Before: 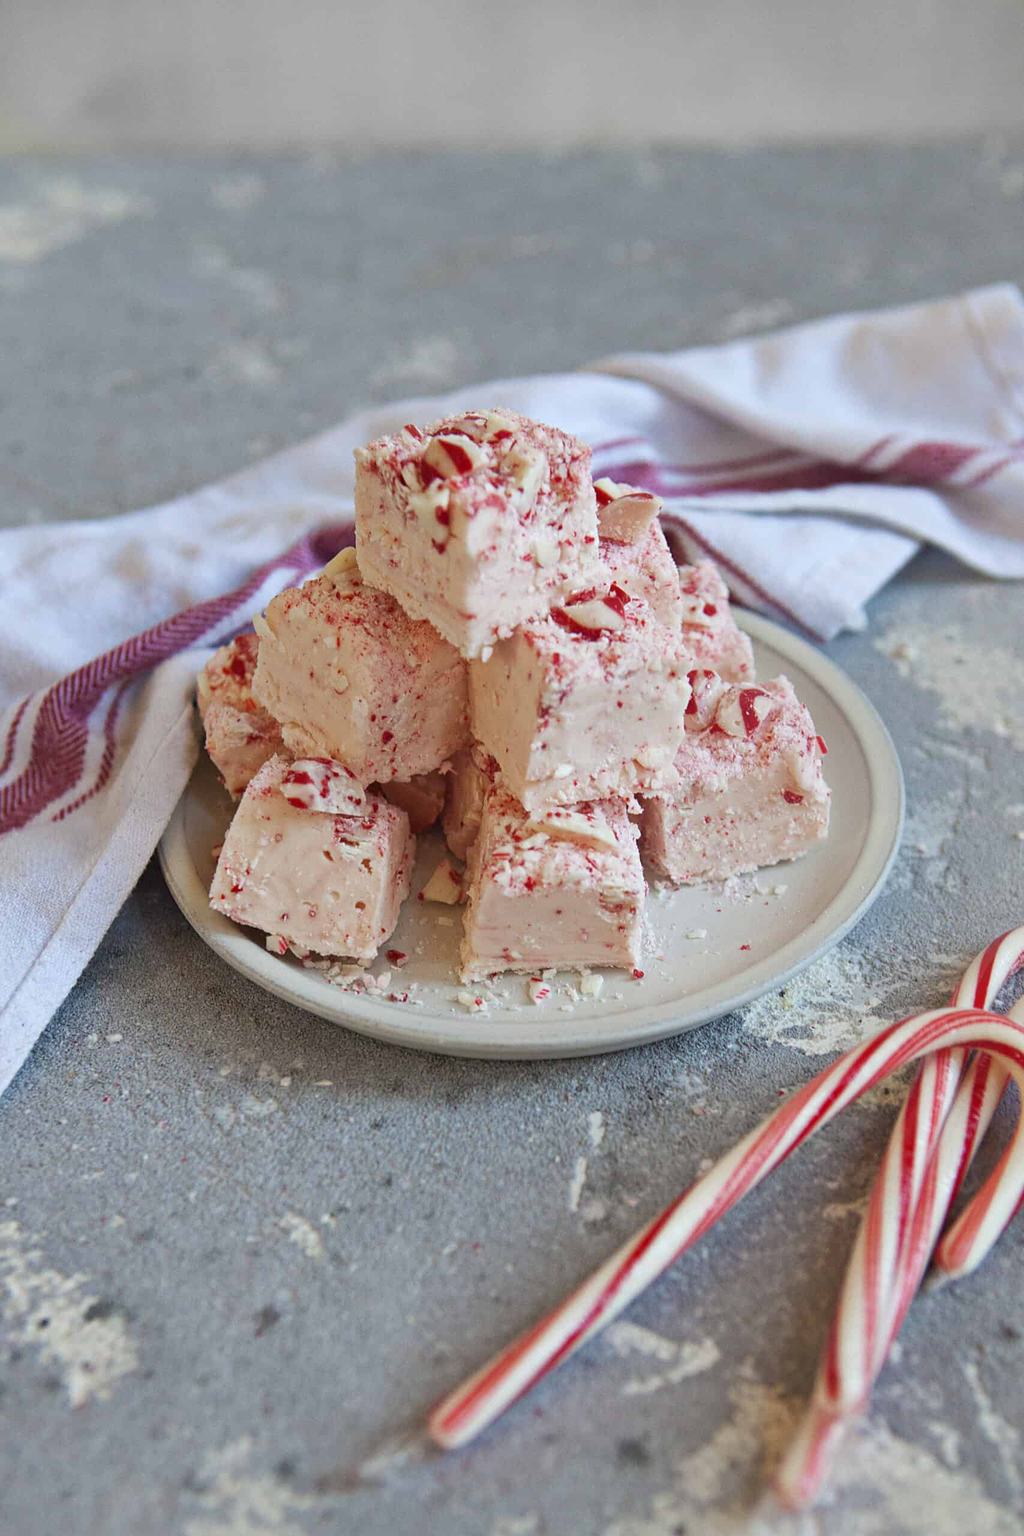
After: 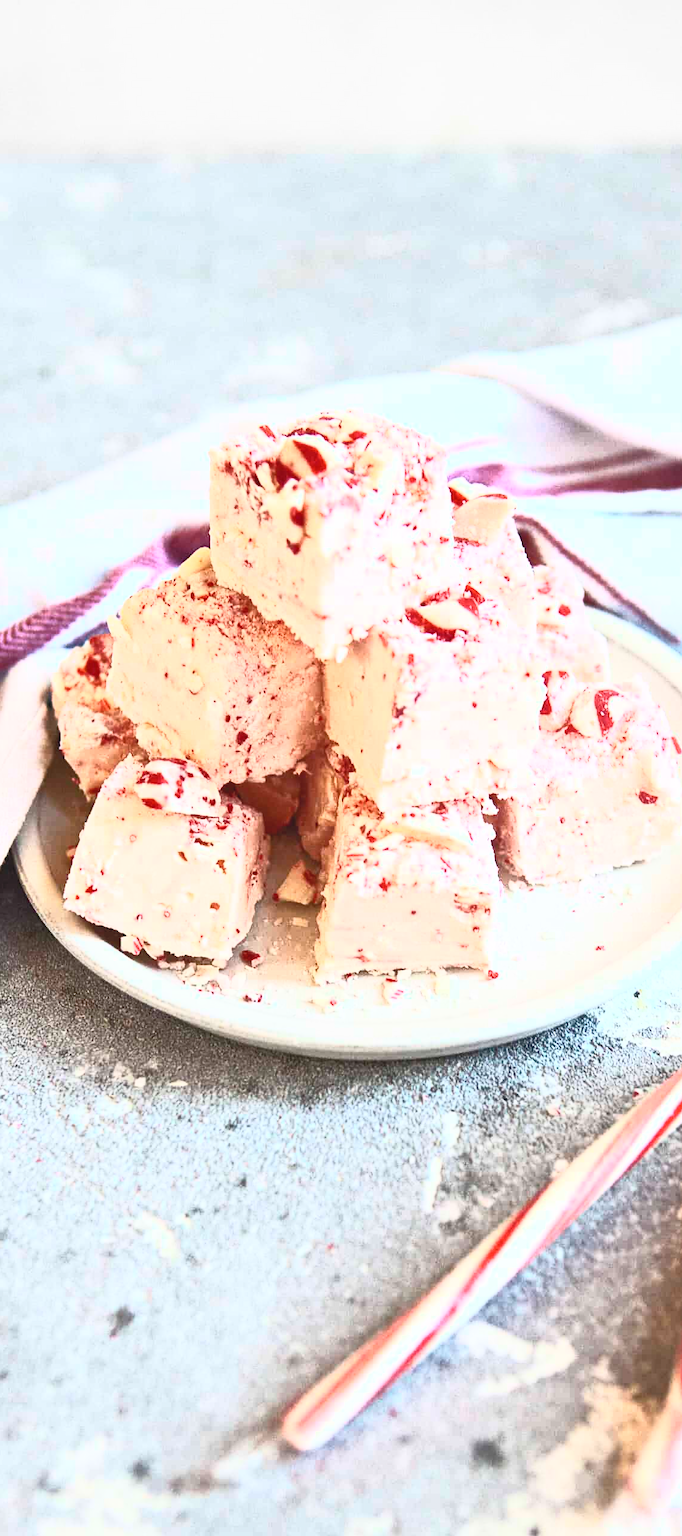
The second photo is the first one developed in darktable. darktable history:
crop and rotate: left 14.292%, right 19.041%
contrast brightness saturation: contrast 1, brightness 1, saturation 1
color correction: saturation 0.57
